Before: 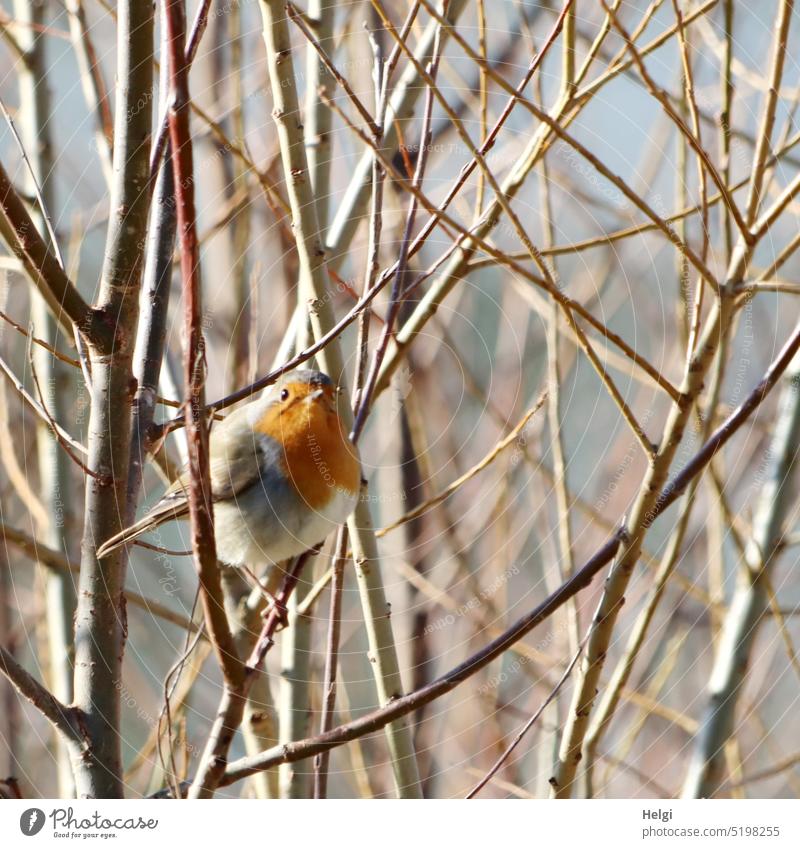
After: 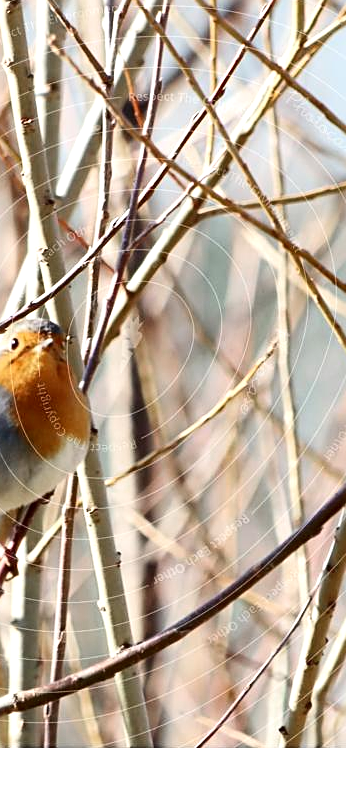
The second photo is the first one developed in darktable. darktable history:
sharpen: on, module defaults
color zones: curves: ch0 [(0, 0.5) (0.143, 0.5) (0.286, 0.456) (0.429, 0.5) (0.571, 0.5) (0.714, 0.5) (0.857, 0.5) (1, 0.5)]; ch1 [(0, 0.5) (0.143, 0.5) (0.286, 0.422) (0.429, 0.5) (0.571, 0.5) (0.714, 0.5) (0.857, 0.5) (1, 0.5)]
contrast brightness saturation: contrast 0.144
tone equalizer: -8 EV -0.384 EV, -7 EV -0.407 EV, -6 EV -0.295 EV, -5 EV -0.218 EV, -3 EV 0.241 EV, -2 EV 0.363 EV, -1 EV 0.37 EV, +0 EV 0.388 EV
crop: left 33.818%, top 6.036%, right 22.907%
